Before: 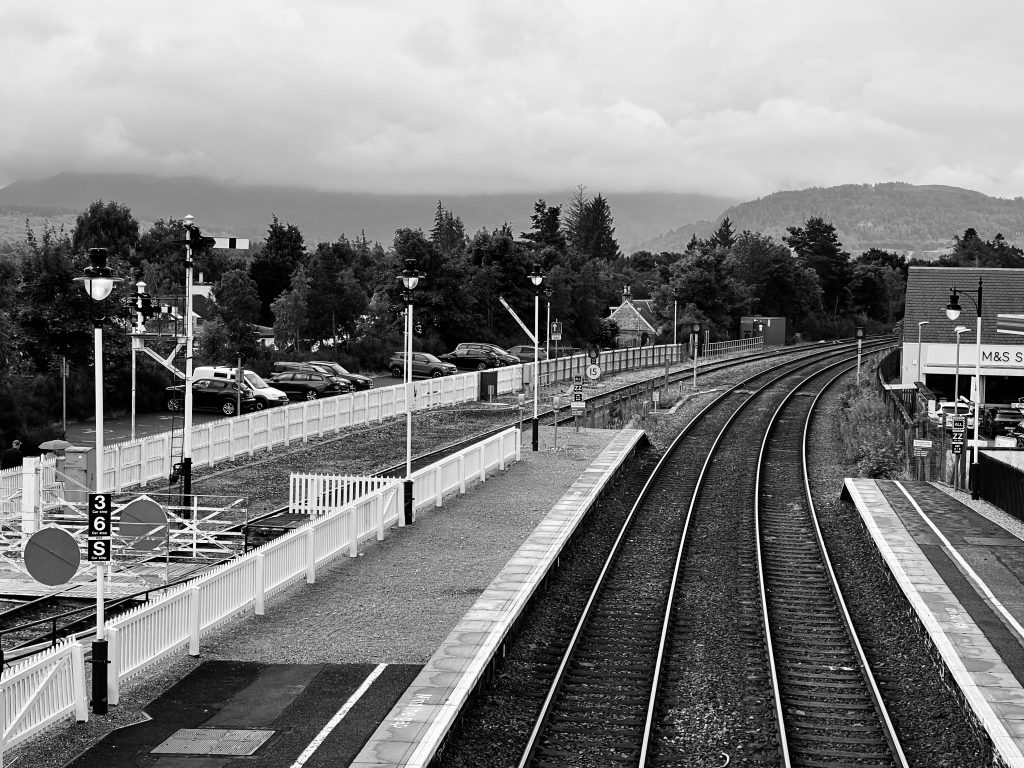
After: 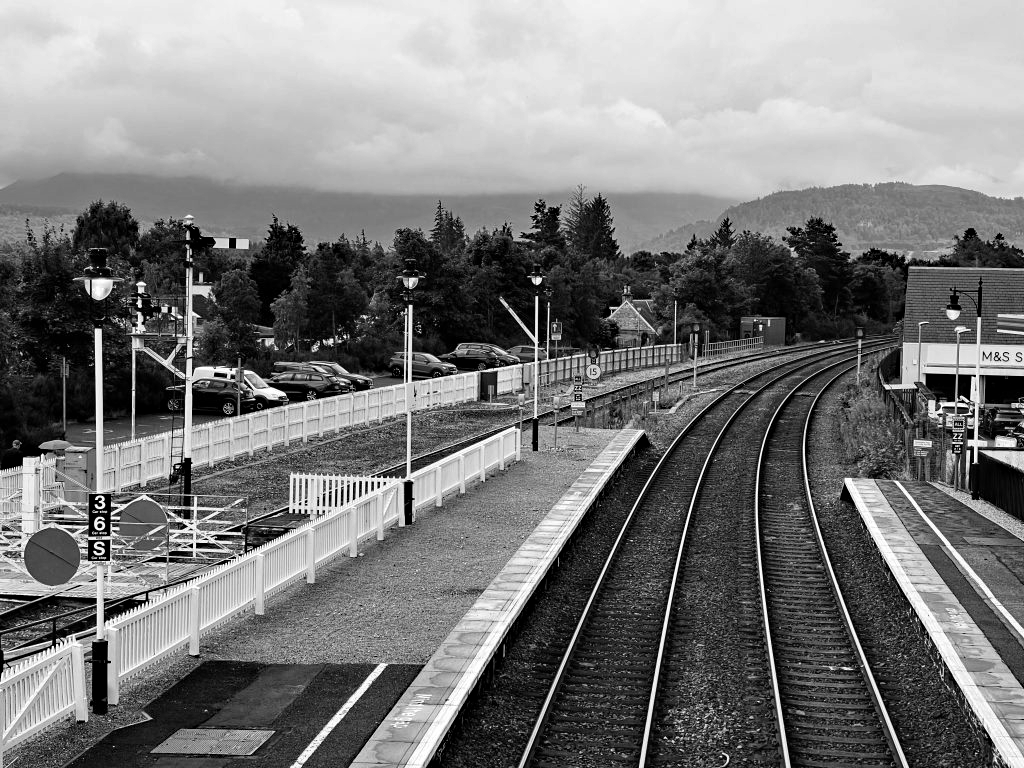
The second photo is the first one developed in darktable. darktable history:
white balance: emerald 1
tone equalizer: on, module defaults
haze removal: strength 0.29, distance 0.25, compatibility mode true, adaptive false
